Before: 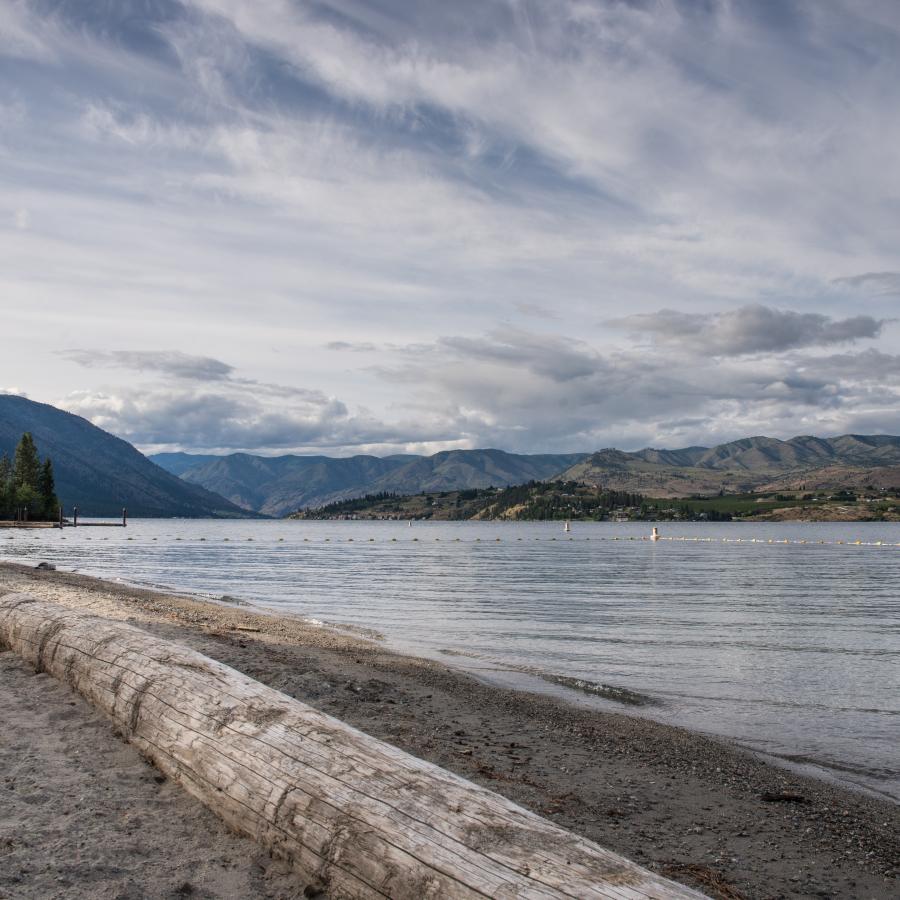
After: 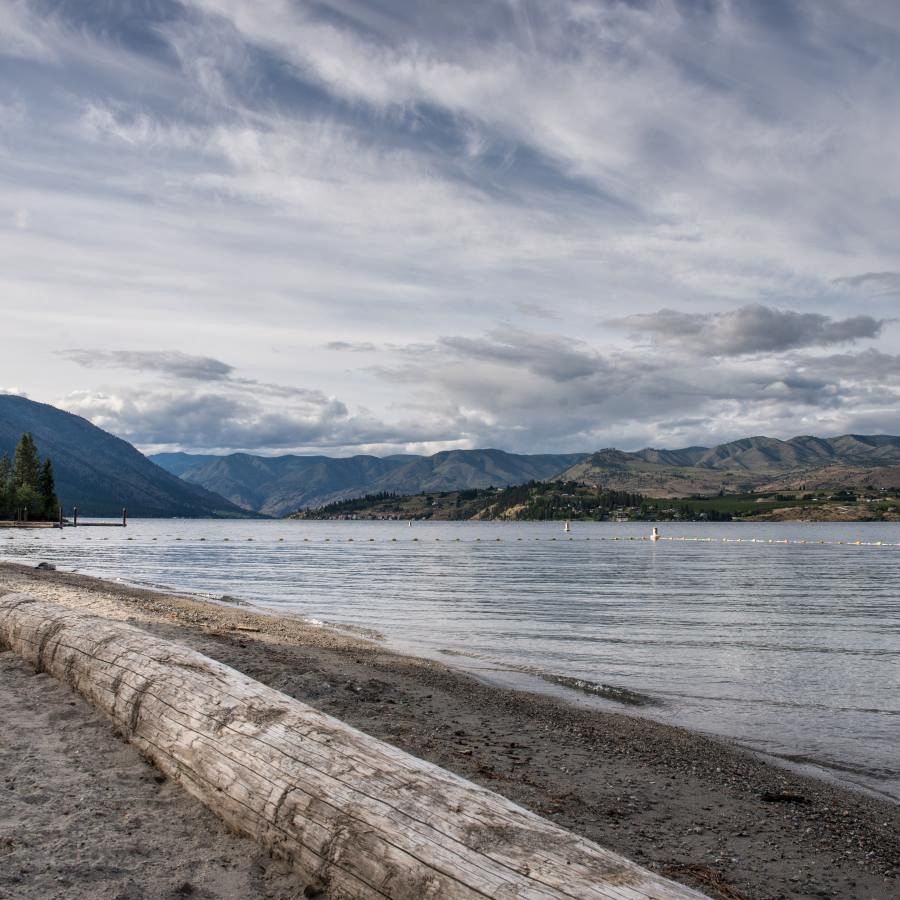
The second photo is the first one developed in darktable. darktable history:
local contrast: mode bilateral grid, contrast 21, coarseness 49, detail 129%, midtone range 0.2
